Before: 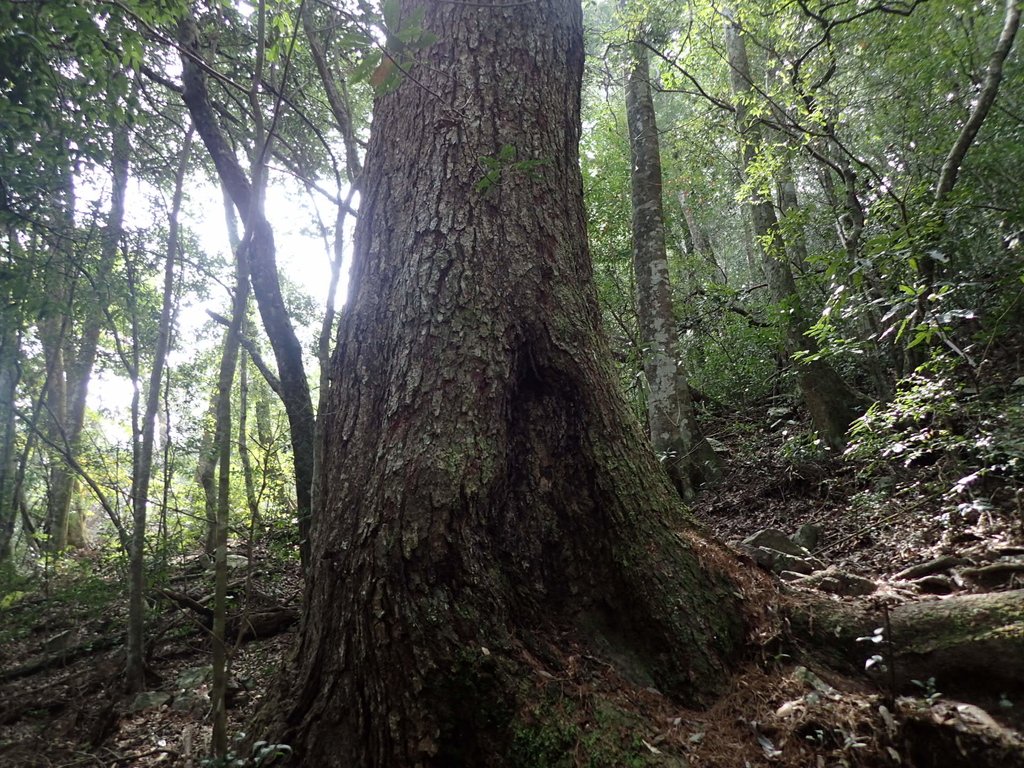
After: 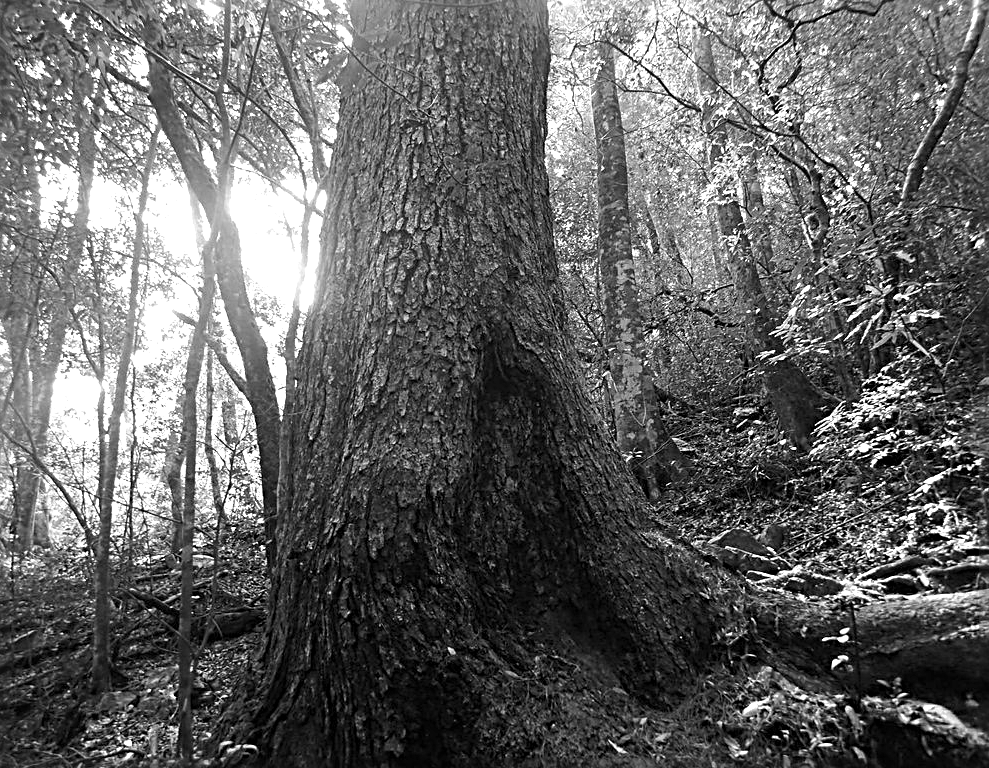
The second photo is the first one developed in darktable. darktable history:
crop and rotate: left 3.331%
sharpen: radius 3.983
color calibration: output gray [0.21, 0.42, 0.37, 0], x 0.37, y 0.382, temperature 4318.91 K
exposure: black level correction 0, exposure 0.704 EV, compensate highlight preservation false
